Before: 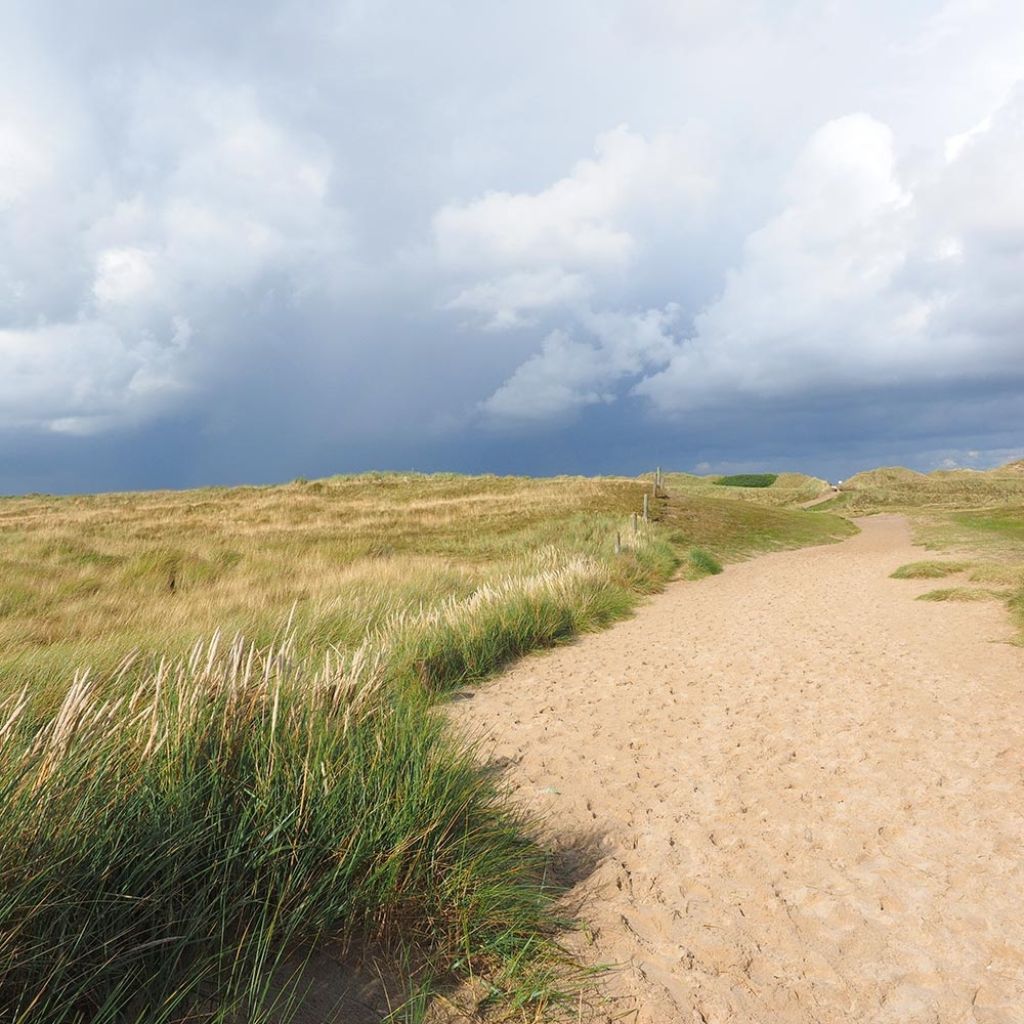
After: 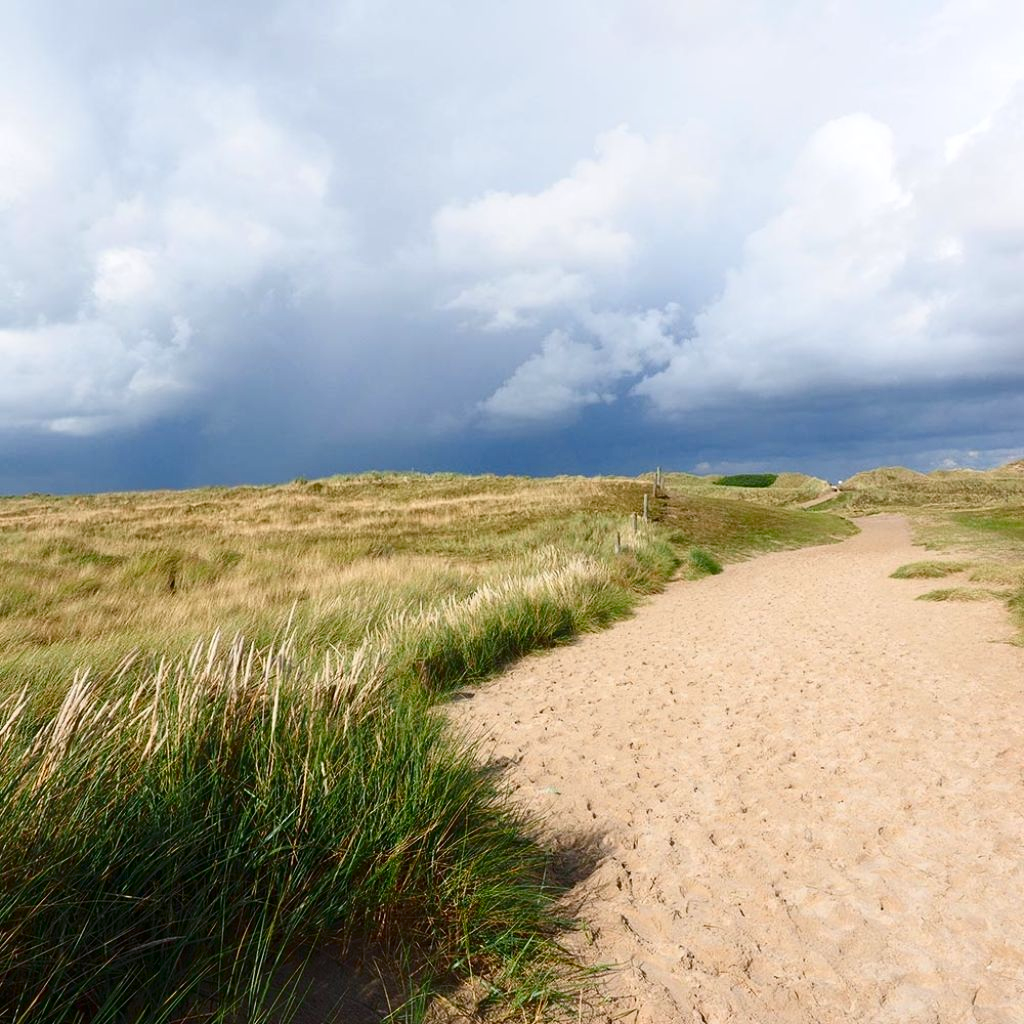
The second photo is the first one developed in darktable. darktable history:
contrast brightness saturation: contrast 0.186, brightness -0.114, saturation 0.205
color balance rgb: power › chroma 0.477%, power › hue 261.2°, perceptual saturation grading › global saturation 0.462%, perceptual saturation grading › highlights -19.852%, perceptual saturation grading › shadows 19.256%
